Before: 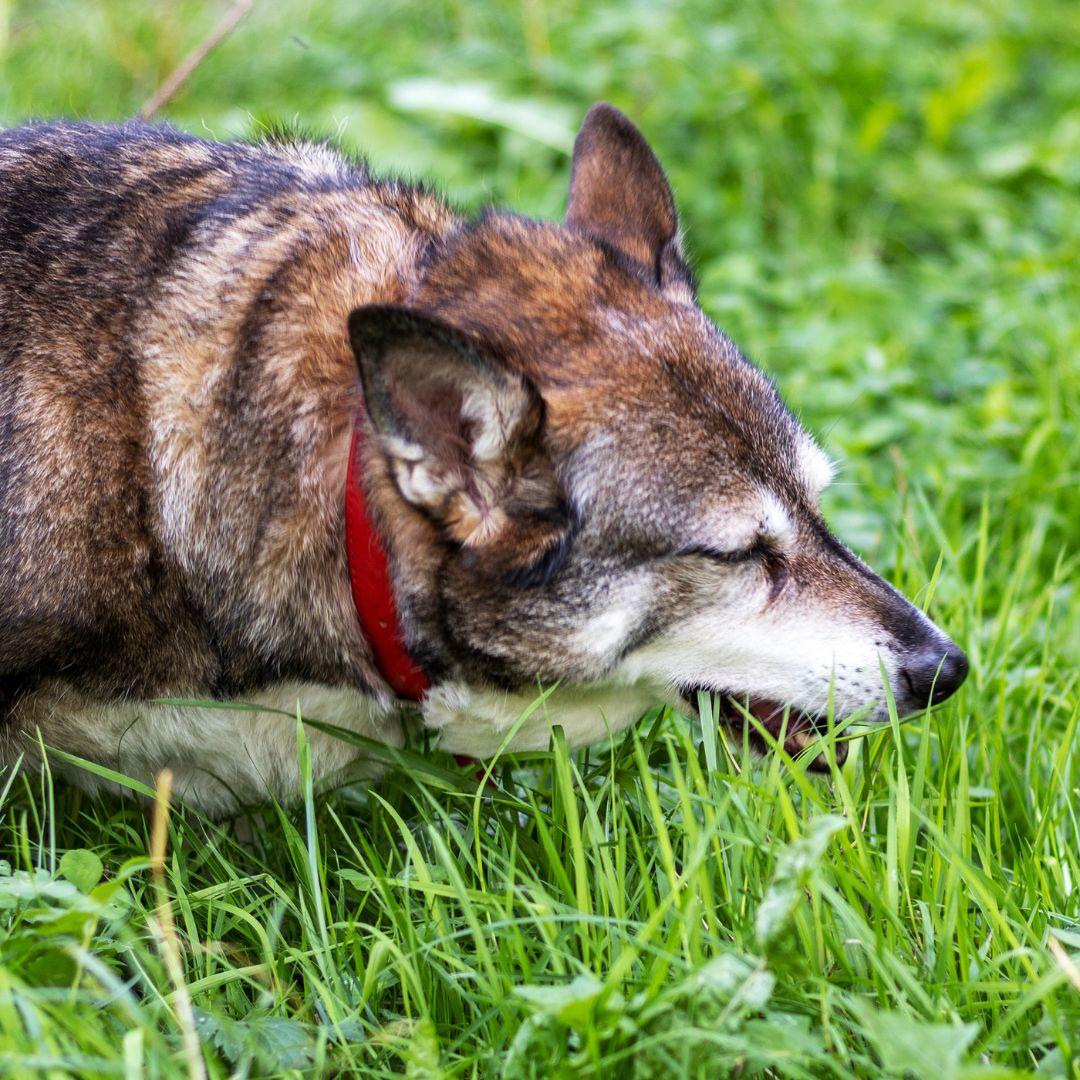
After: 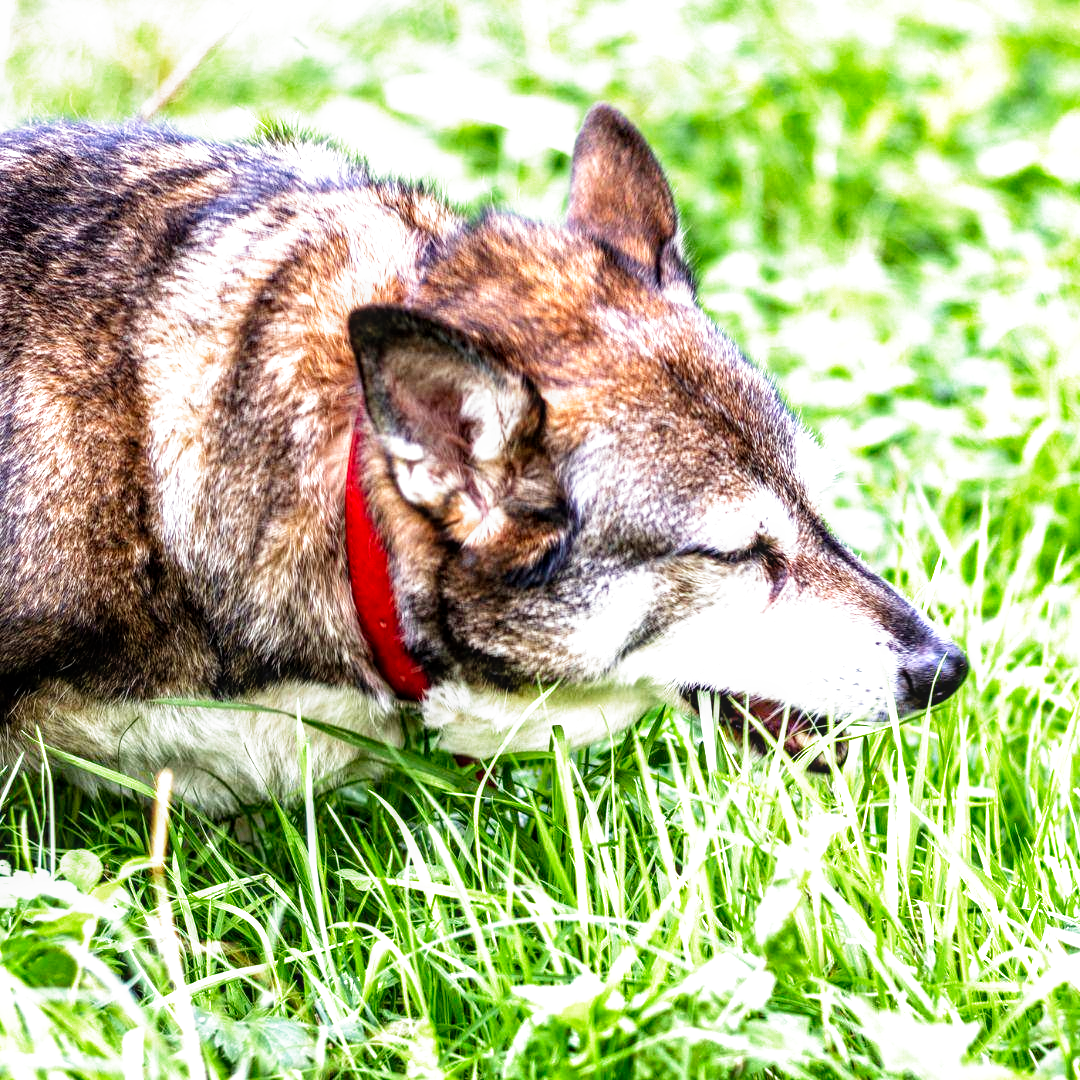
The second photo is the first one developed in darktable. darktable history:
exposure: black level correction -0.005, exposure 0.054 EV, compensate highlight preservation false
local contrast: on, module defaults
tone equalizer: on, module defaults
filmic rgb: middle gray luminance 8.8%, black relative exposure -6.3 EV, white relative exposure 2.7 EV, threshold 6 EV, target black luminance 0%, hardness 4.74, latitude 73.47%, contrast 1.332, shadows ↔ highlights balance 10.13%, add noise in highlights 0, preserve chrominance no, color science v3 (2019), use custom middle-gray values true, iterations of high-quality reconstruction 0, contrast in highlights soft, enable highlight reconstruction true
